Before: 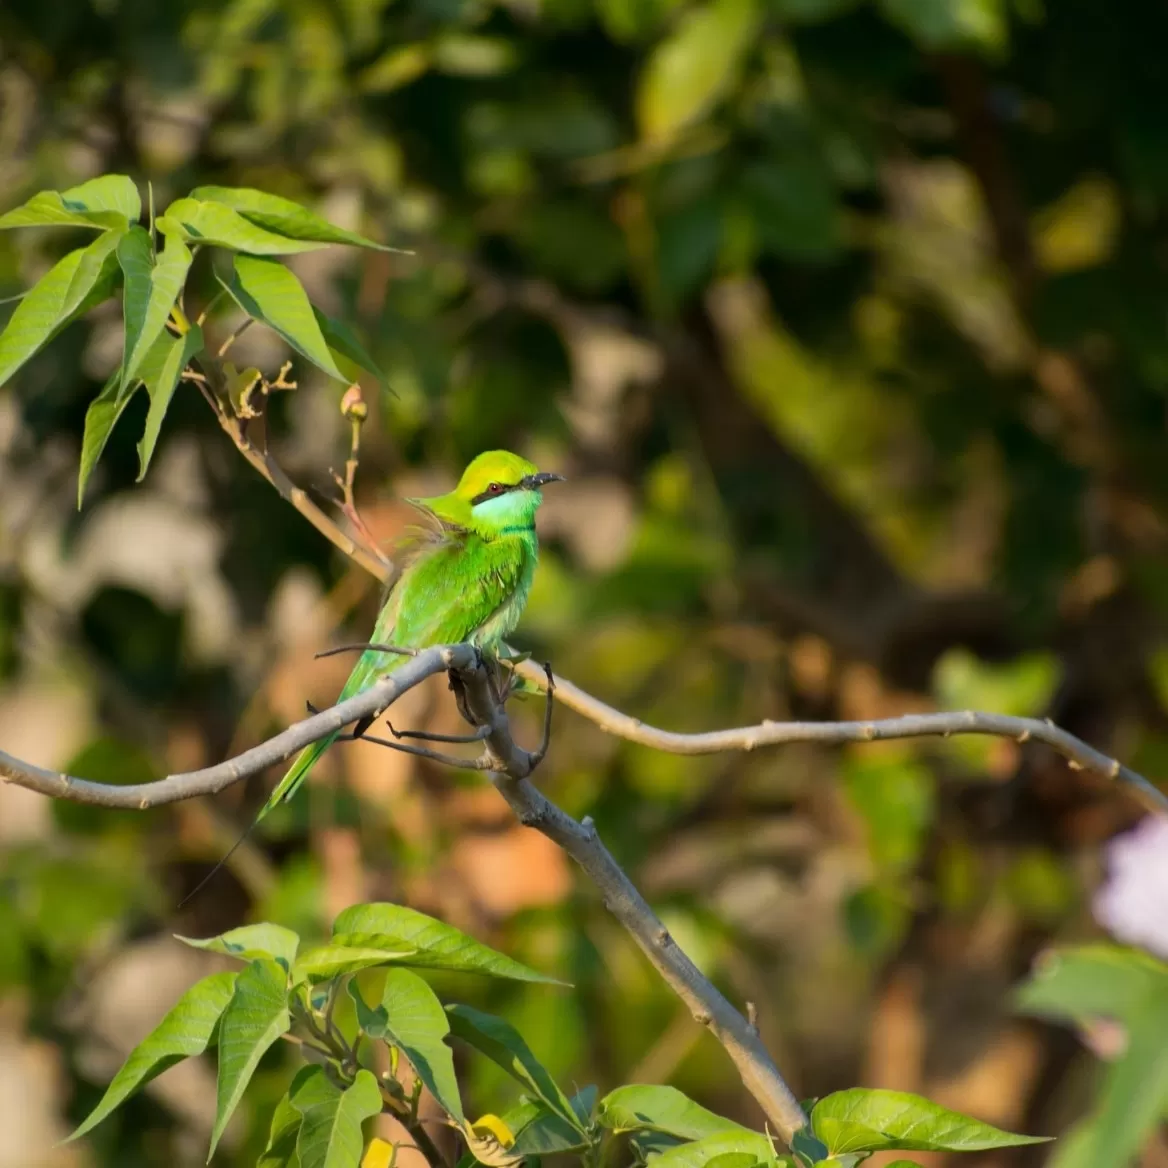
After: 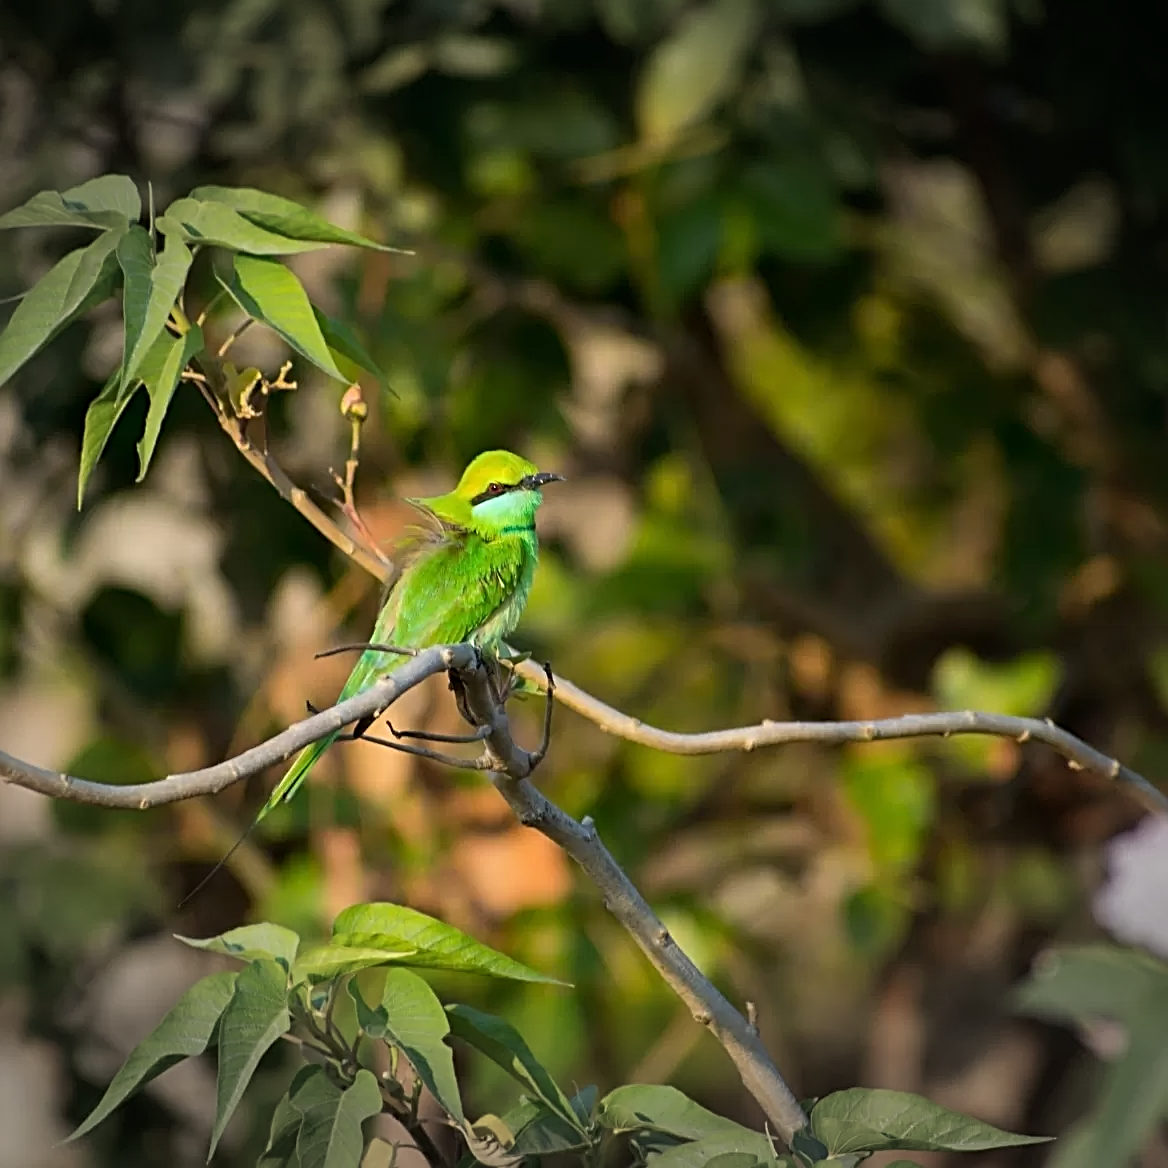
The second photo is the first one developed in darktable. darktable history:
sharpen: radius 2.845, amount 0.722
vignetting: fall-off start 90.89%, fall-off radius 39.17%, width/height ratio 1.216, shape 1.29
